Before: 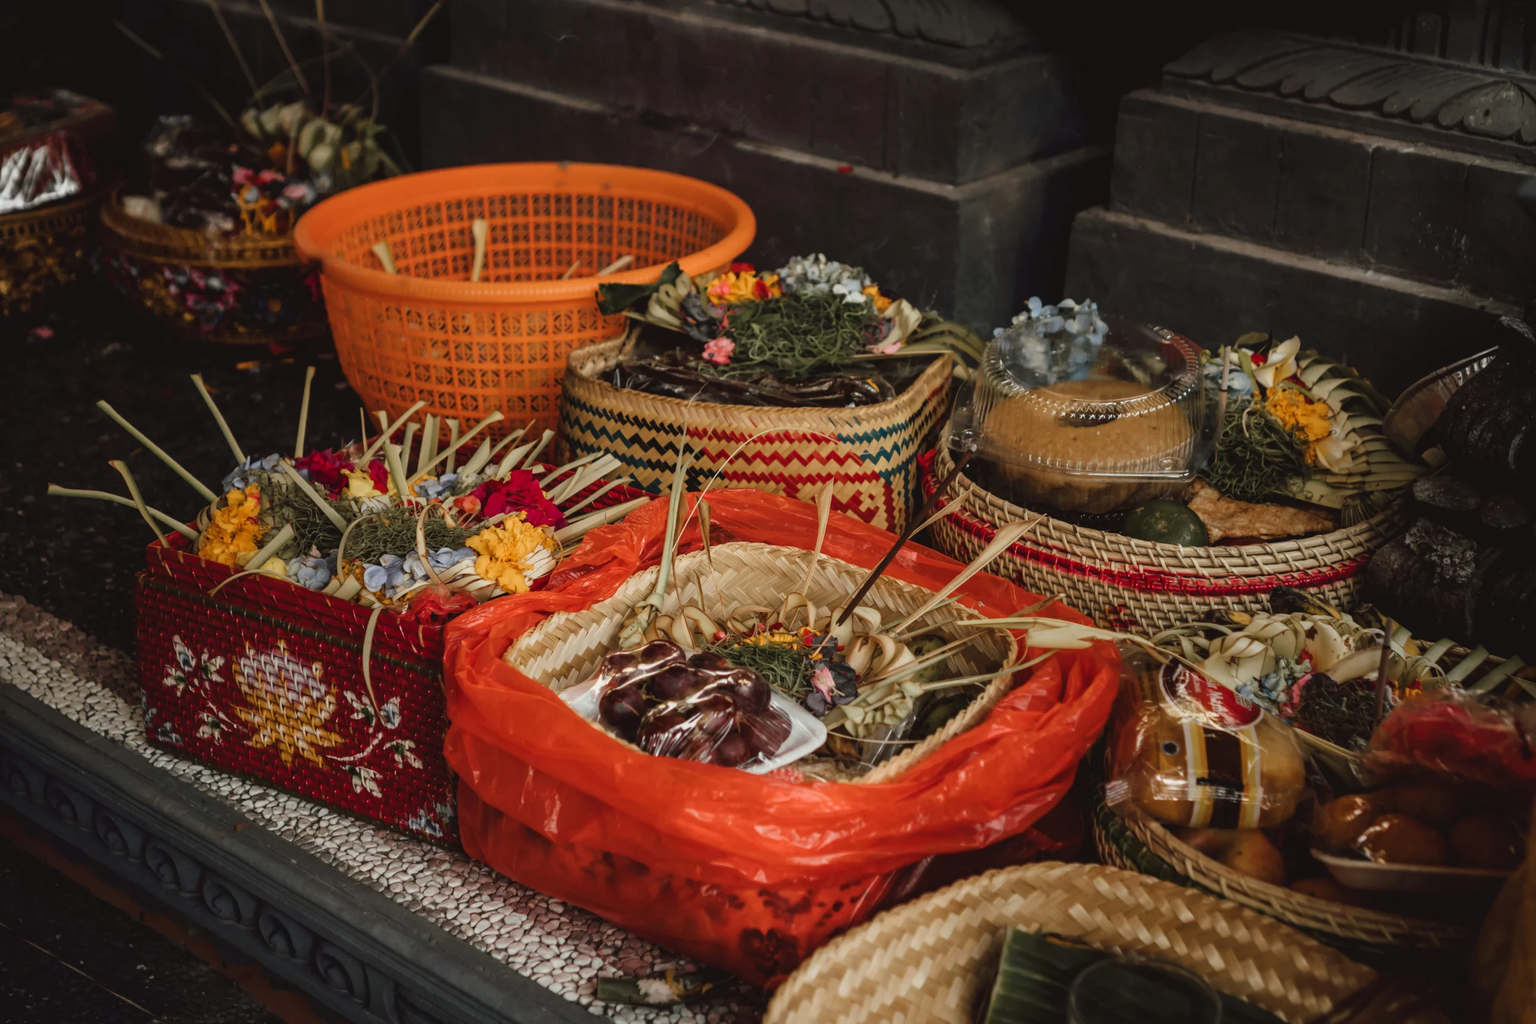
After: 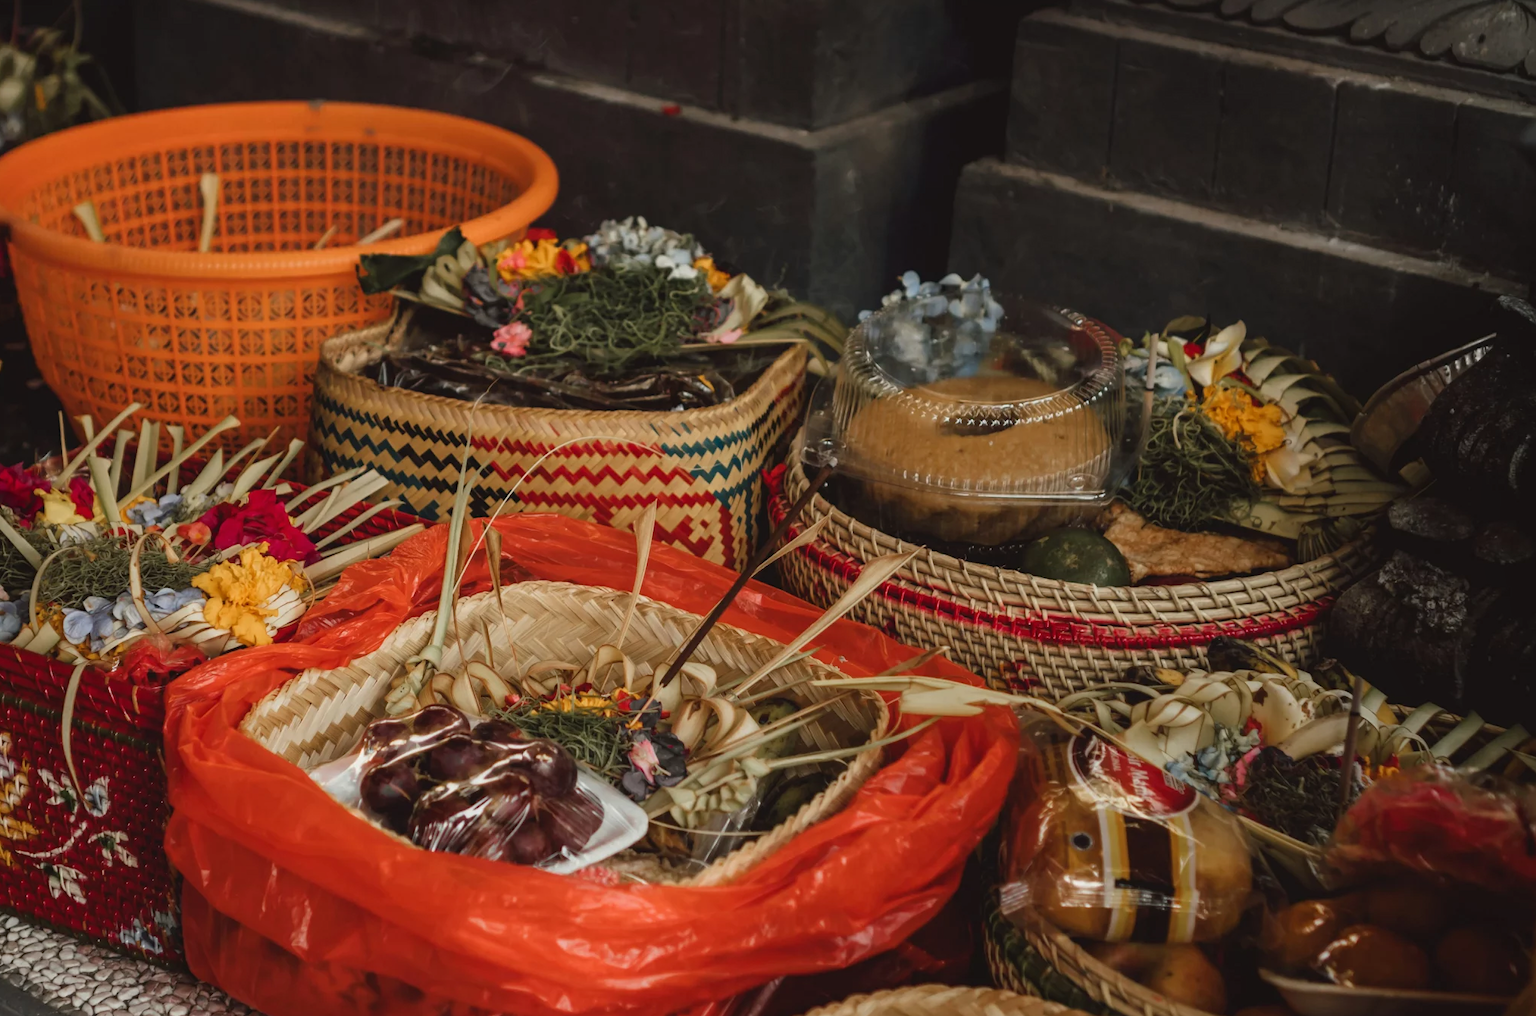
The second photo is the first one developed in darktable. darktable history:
crop and rotate: left 20.442%, top 8.03%, right 0.377%, bottom 13.357%
local contrast: mode bilateral grid, contrast 100, coarseness 99, detail 92%, midtone range 0.2
